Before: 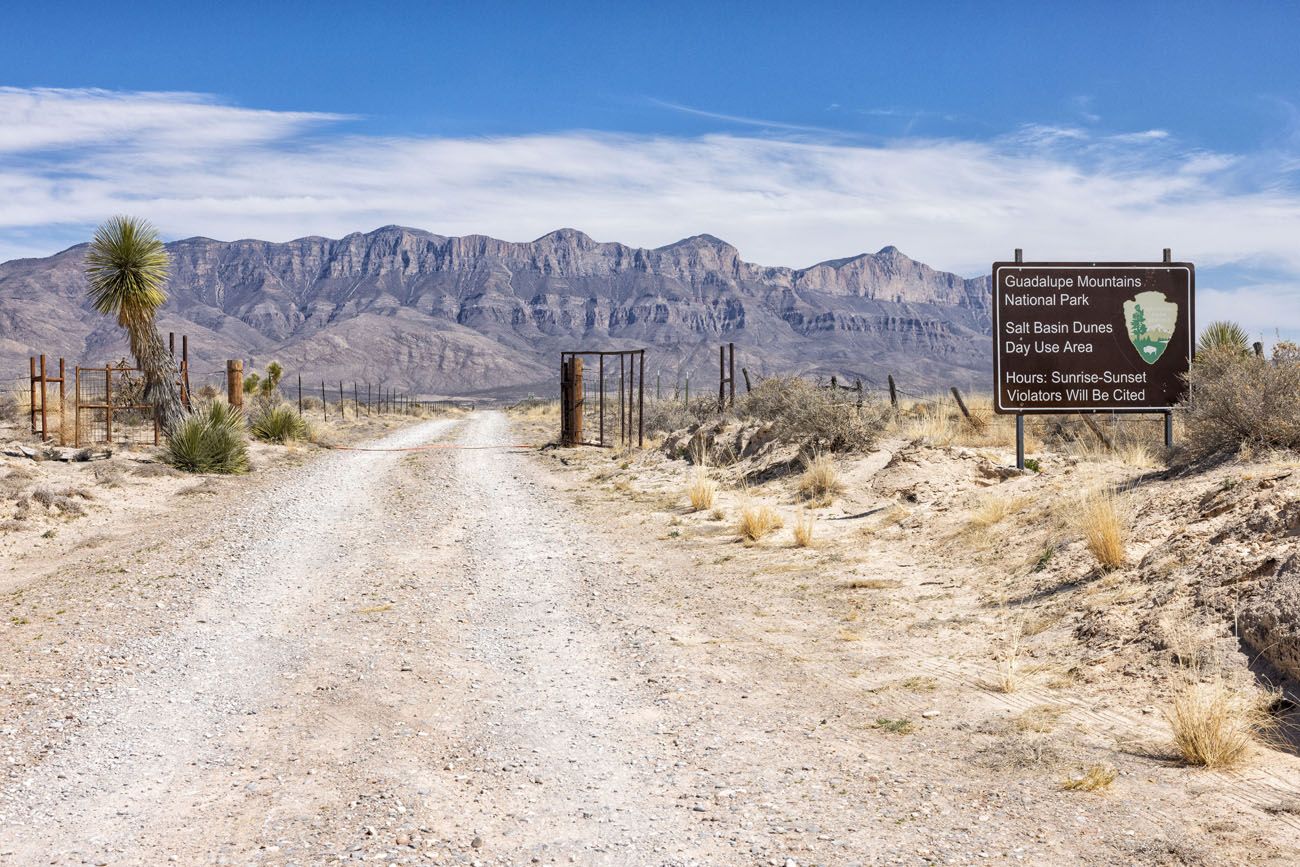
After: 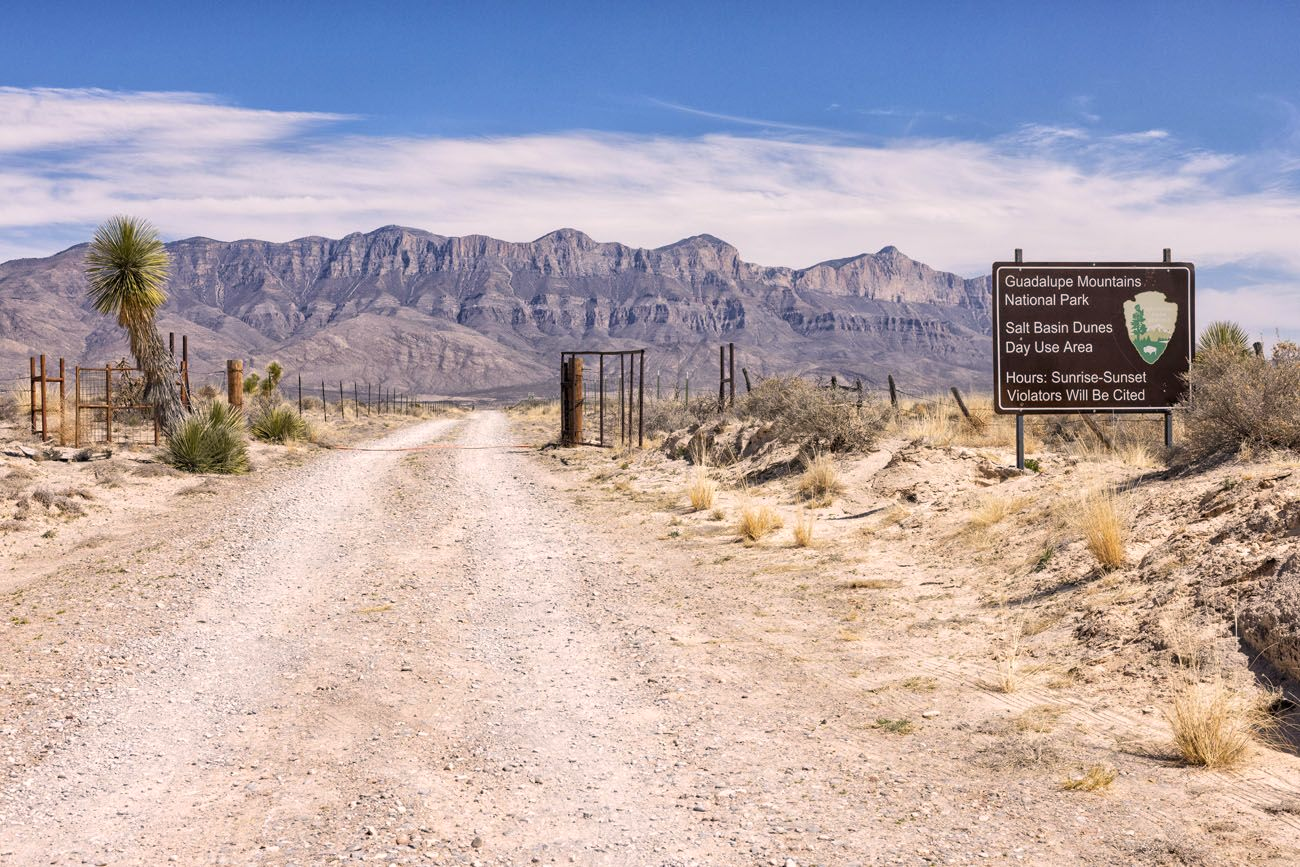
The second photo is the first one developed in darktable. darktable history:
color correction: highlights a* 5.81, highlights b* 4.82
